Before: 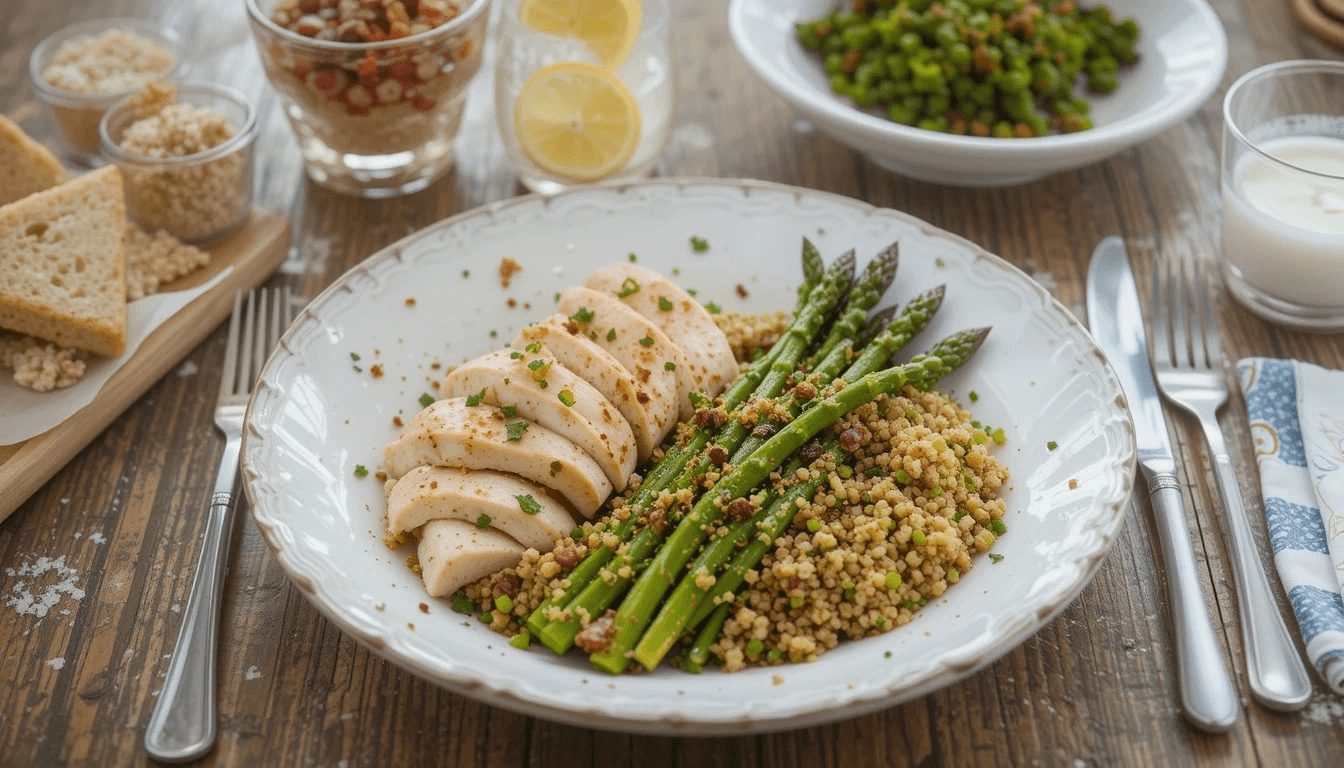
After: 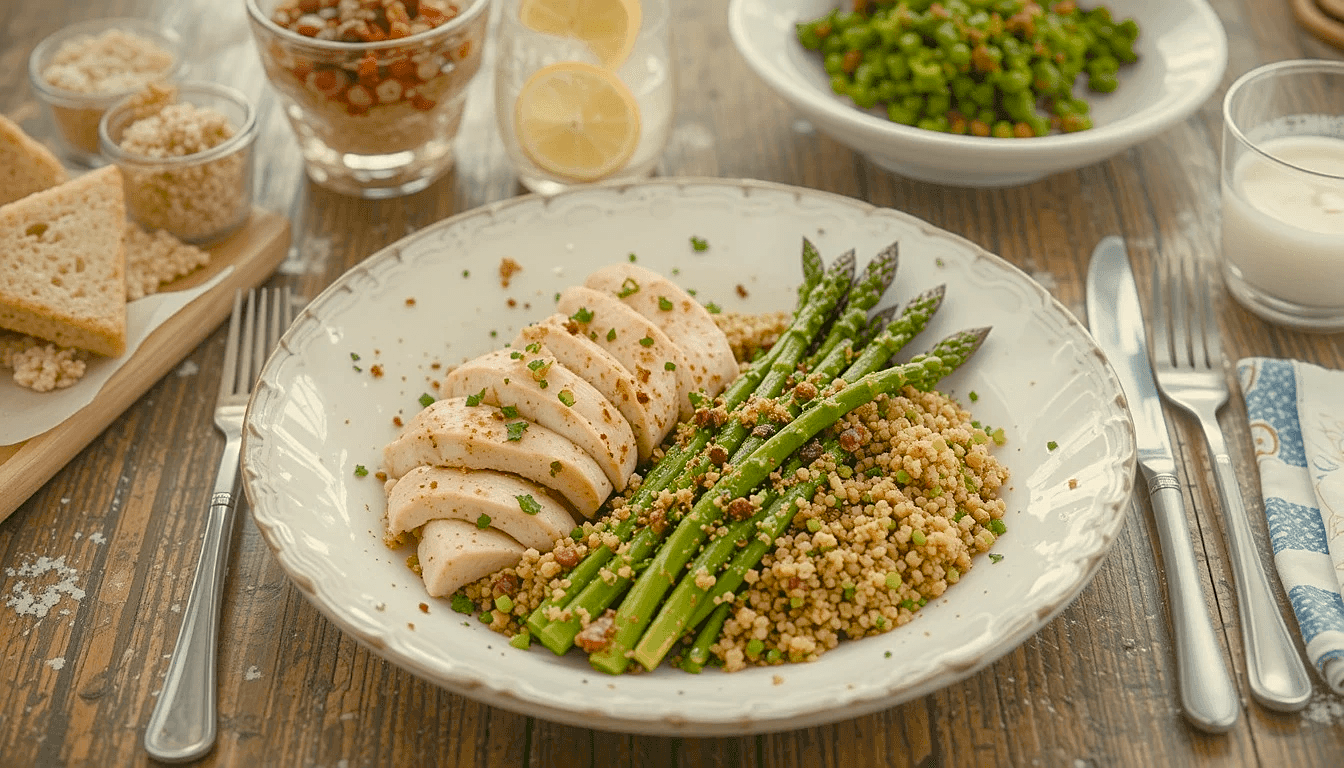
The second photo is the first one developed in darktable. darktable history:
tone equalizer: -7 EV 0.146 EV, -6 EV 0.59 EV, -5 EV 1.16 EV, -4 EV 1.35 EV, -3 EV 1.16 EV, -2 EV 0.6 EV, -1 EV 0.155 EV, smoothing diameter 24.85%, edges refinement/feathering 12.31, preserve details guided filter
contrast brightness saturation: saturation -0.049
sharpen: on, module defaults
color balance rgb: shadows lift › chroma 2.017%, shadows lift › hue 185.76°, power › hue 73.55°, highlights gain › chroma 7.95%, highlights gain › hue 81.06°, perceptual saturation grading › global saturation 20%, perceptual saturation grading › highlights -49.379%, perceptual saturation grading › shadows 24.529%, global vibrance 20%
